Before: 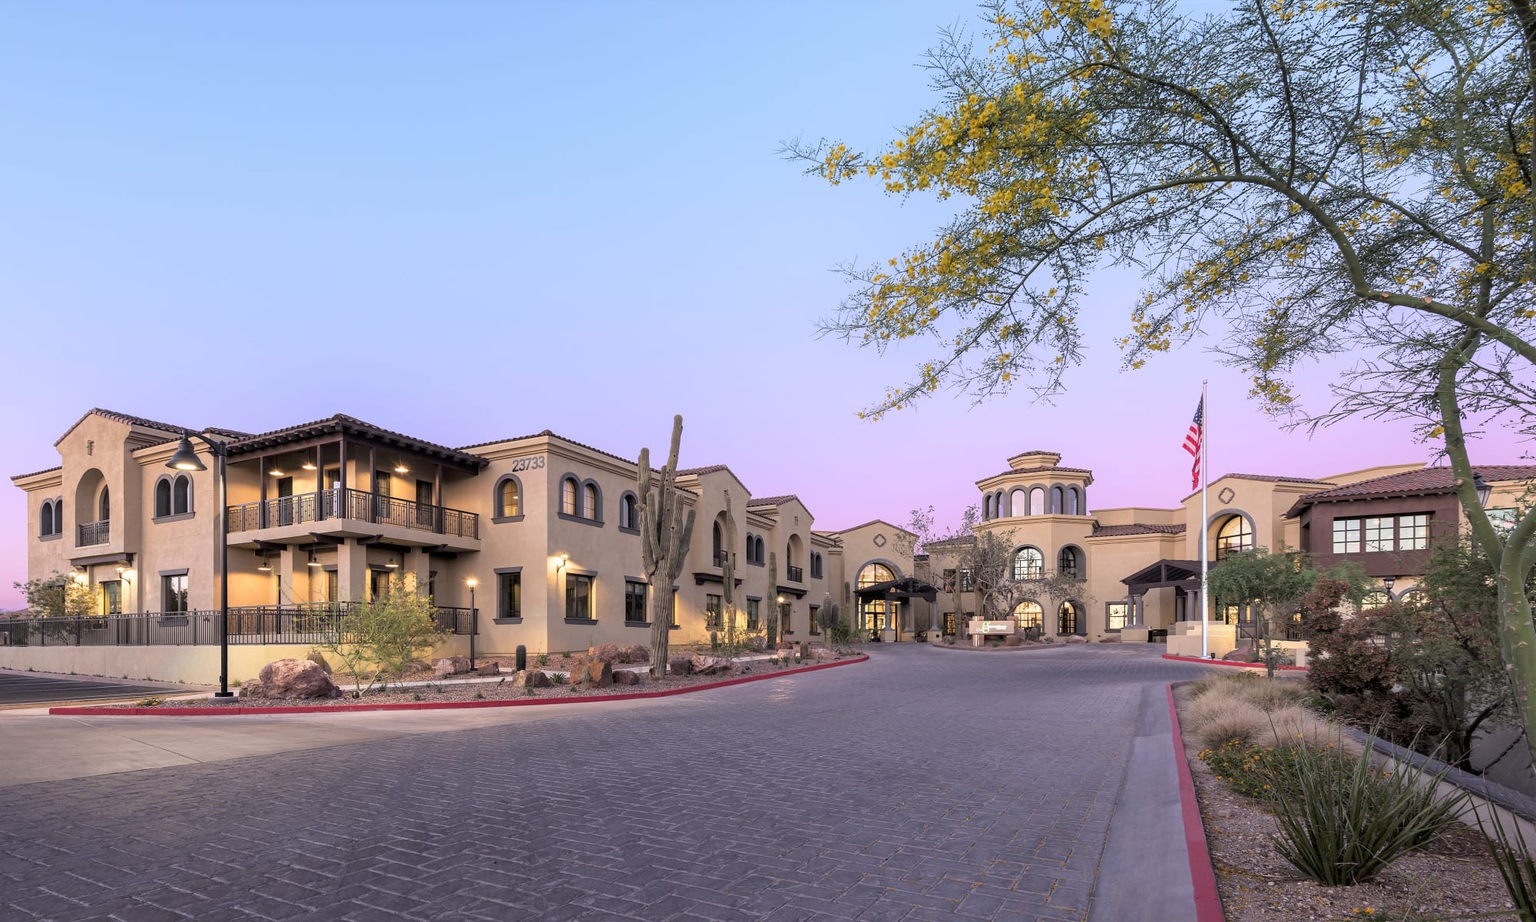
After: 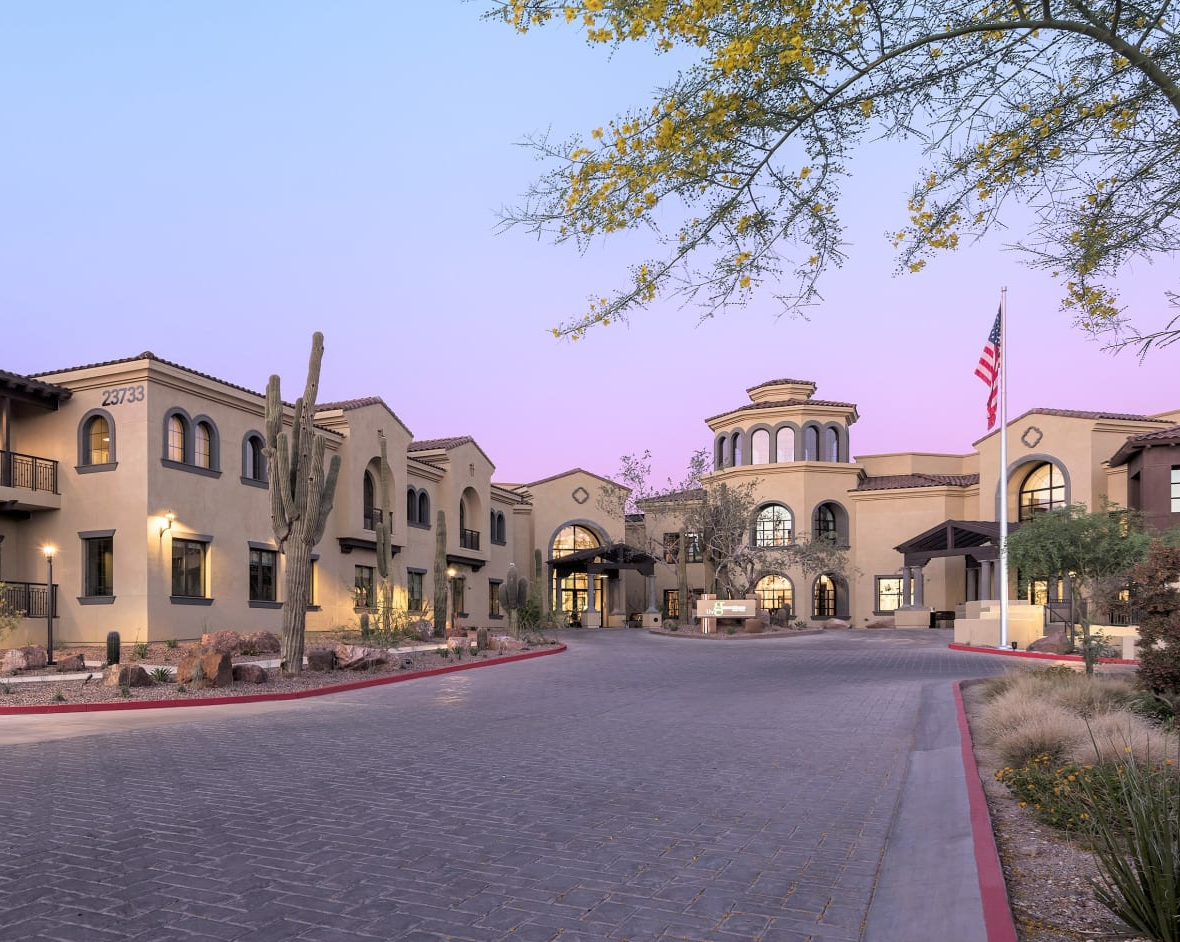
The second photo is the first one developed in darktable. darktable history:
crop and rotate: left 28.279%, top 17.393%, right 12.682%, bottom 4.034%
